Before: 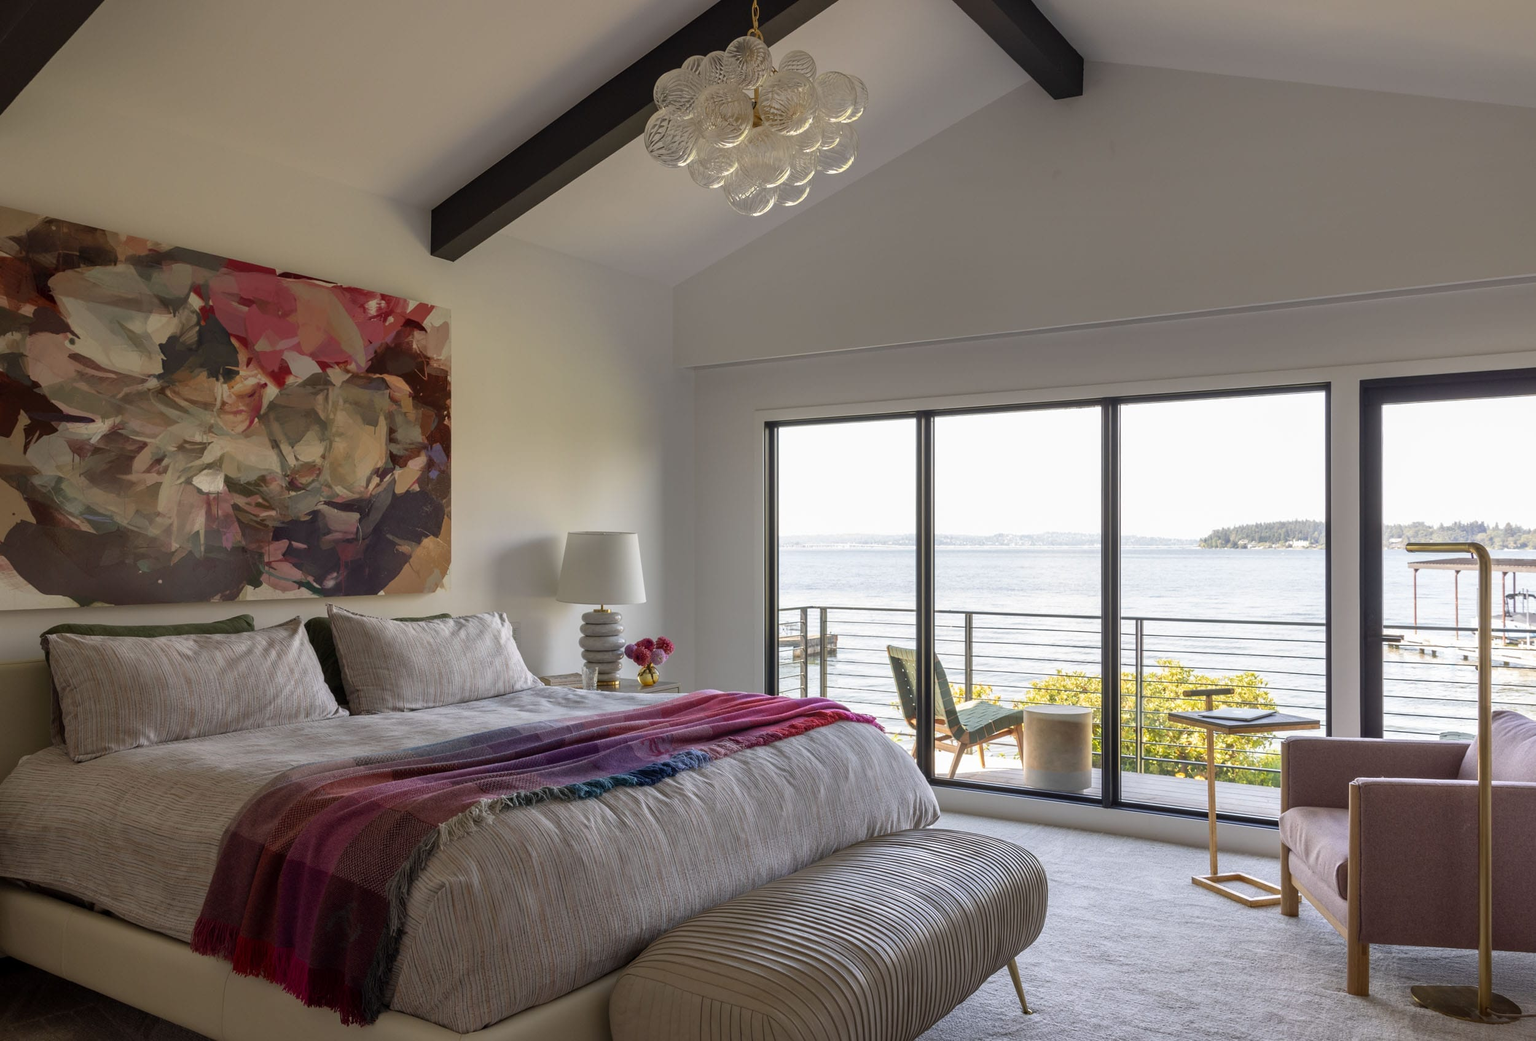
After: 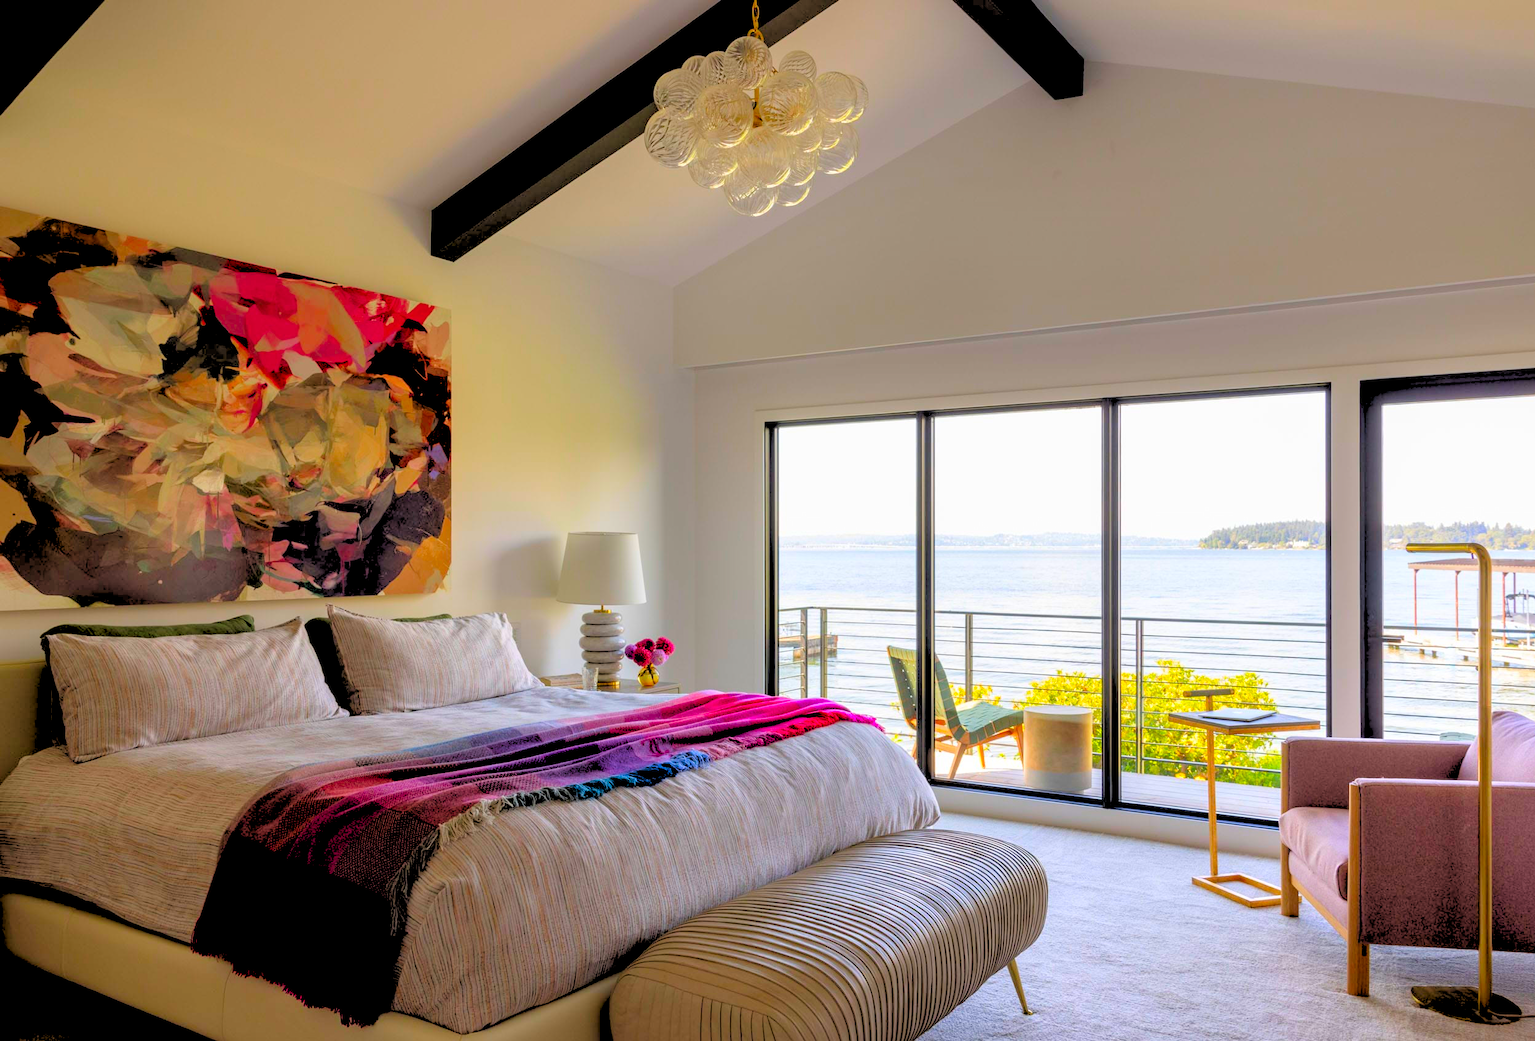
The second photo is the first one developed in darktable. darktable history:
color correction: saturation 2.15
rgb levels: levels [[0.027, 0.429, 0.996], [0, 0.5, 1], [0, 0.5, 1]]
tone equalizer: on, module defaults
color balance: on, module defaults
